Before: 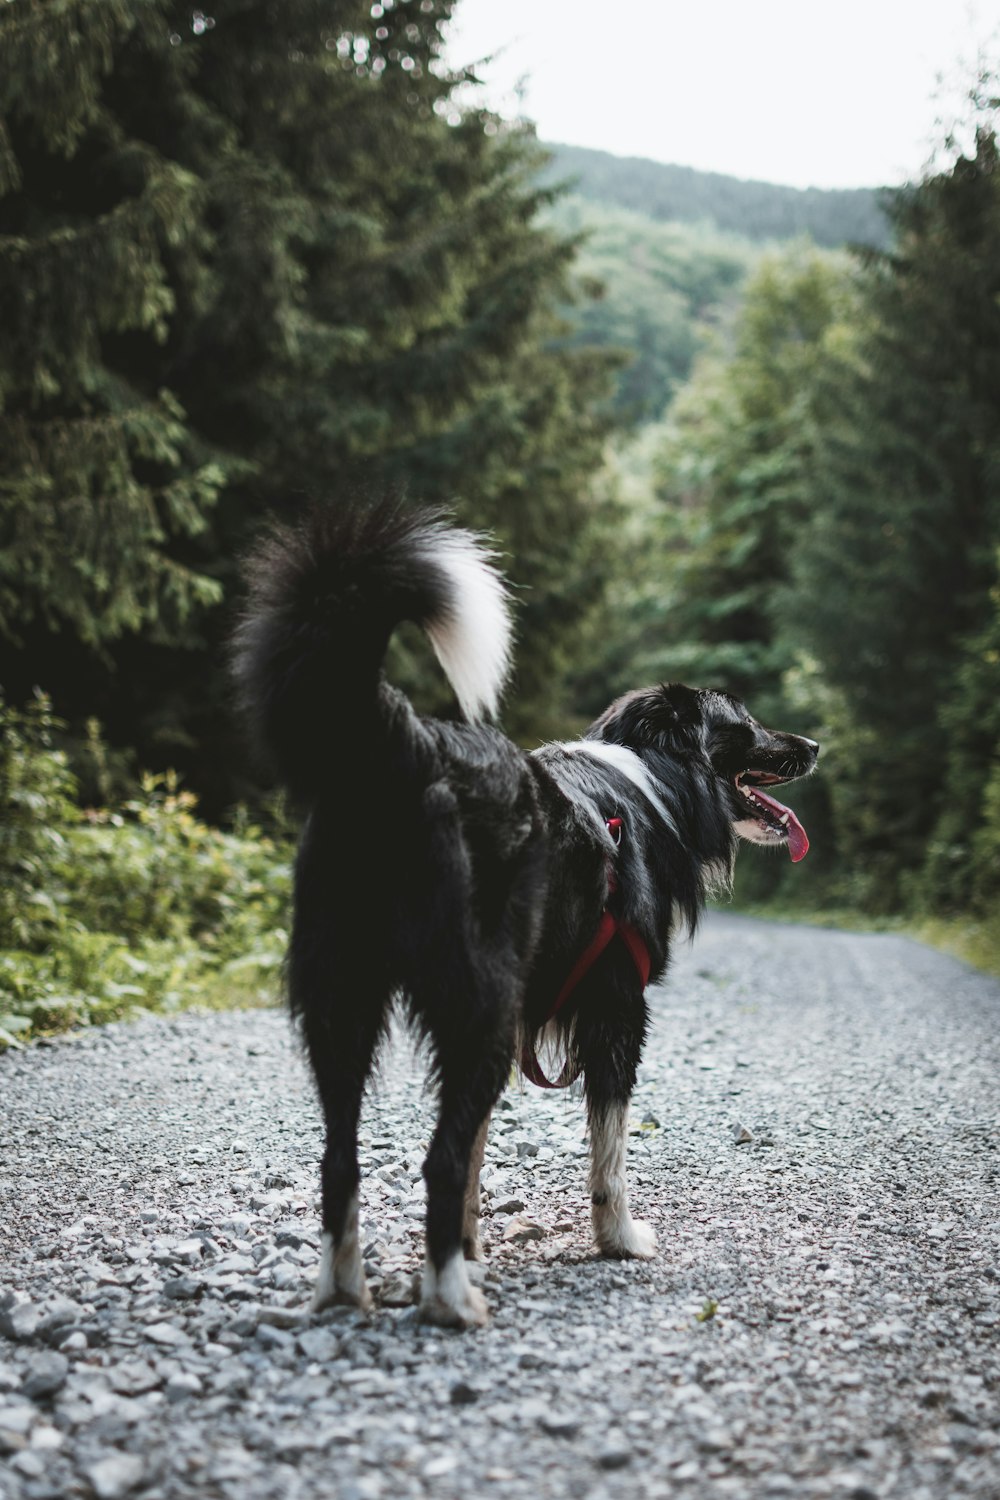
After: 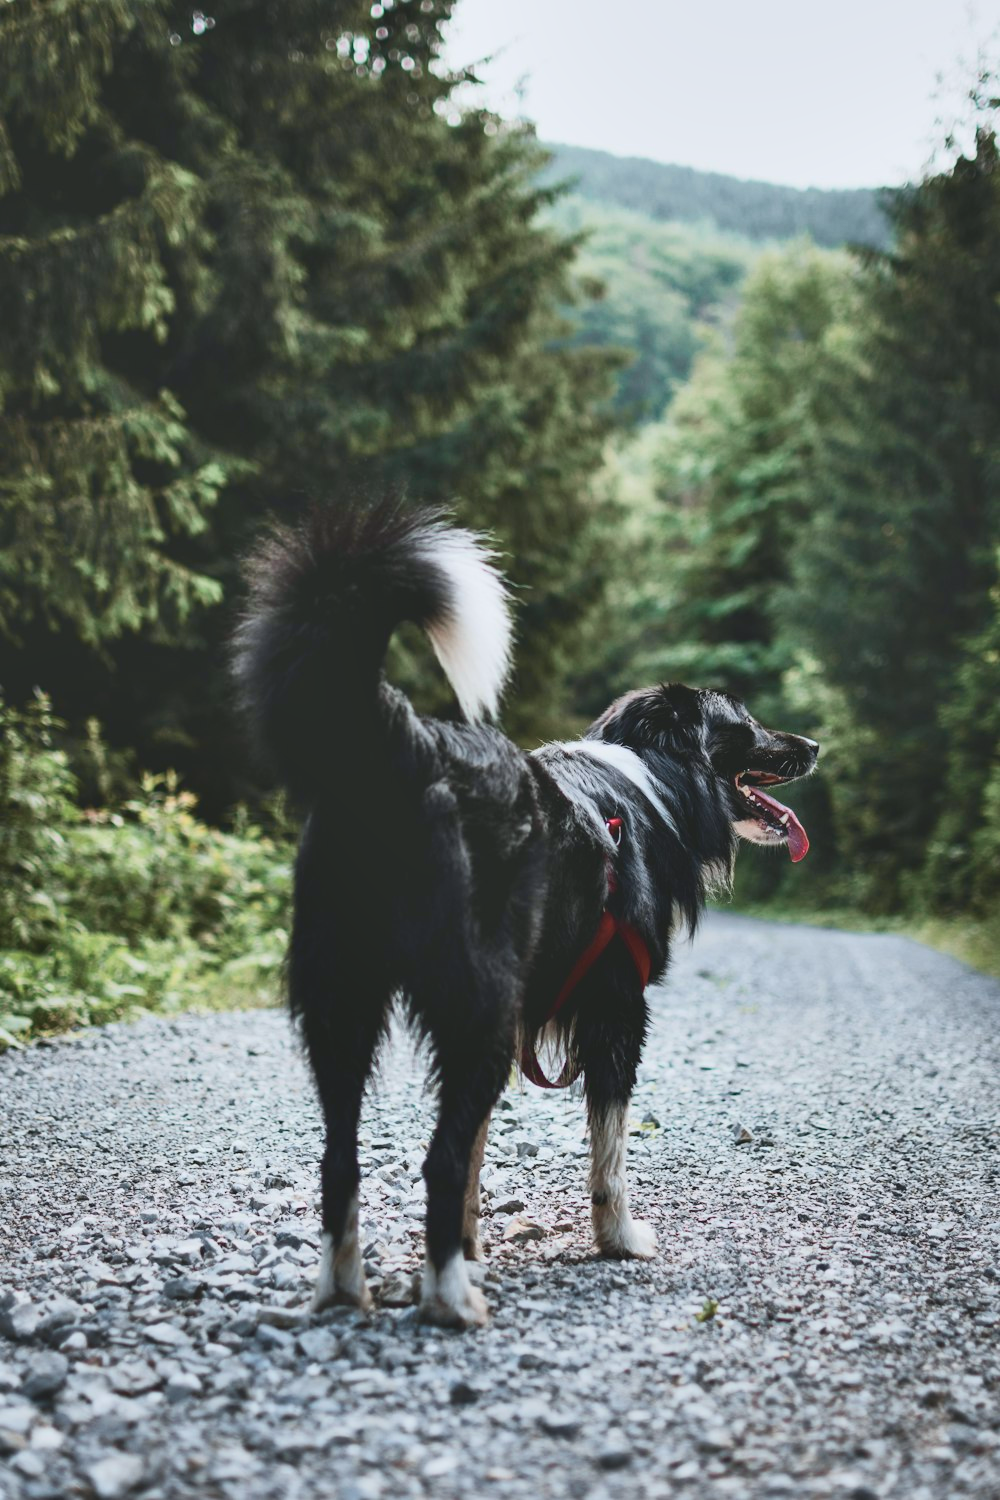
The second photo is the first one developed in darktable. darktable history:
tone curve: curves: ch0 [(0, 0.084) (0.155, 0.169) (0.46, 0.466) (0.751, 0.788) (1, 0.961)]; ch1 [(0, 0) (0.43, 0.408) (0.476, 0.469) (0.505, 0.503) (0.553, 0.563) (0.592, 0.581) (0.631, 0.625) (1, 1)]; ch2 [(0, 0) (0.505, 0.495) (0.55, 0.557) (0.583, 0.573) (1, 1)], color space Lab, independent channels, preserve colors none
shadows and highlights: soften with gaussian
